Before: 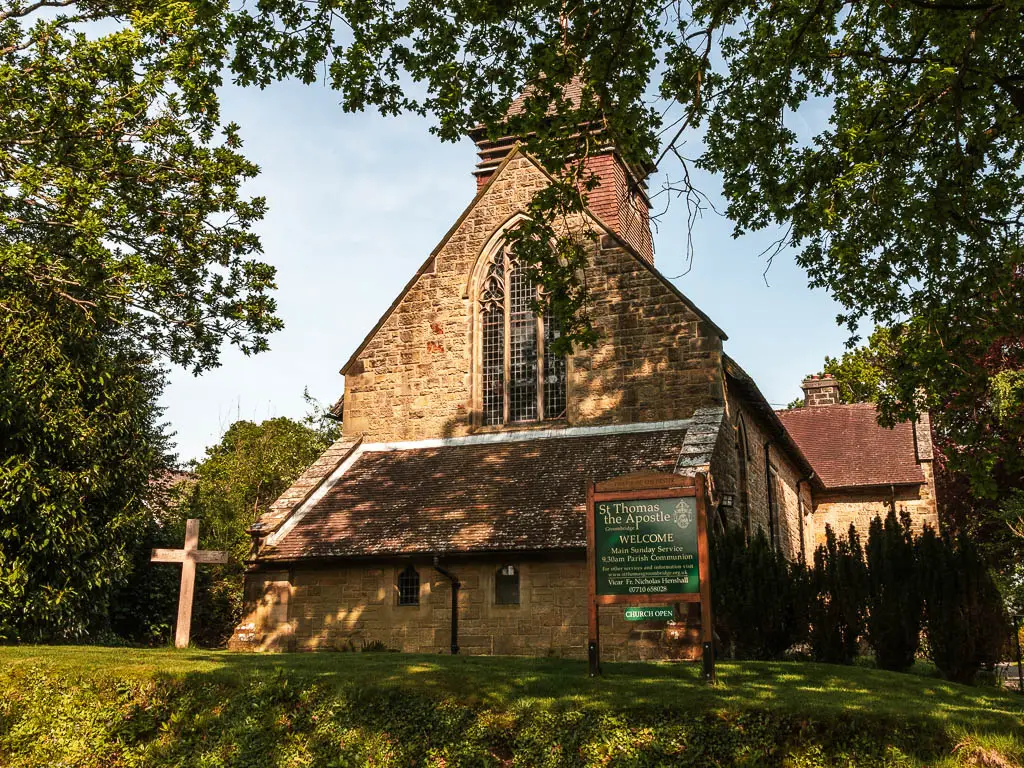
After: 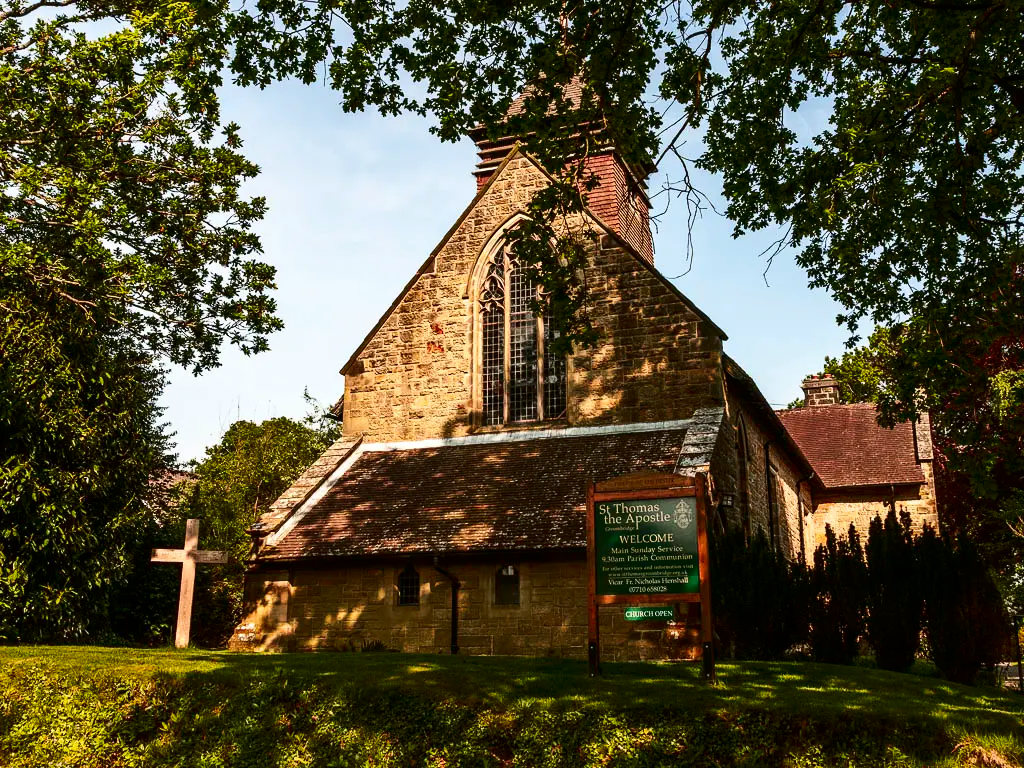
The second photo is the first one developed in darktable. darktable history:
contrast brightness saturation: contrast 0.191, brightness -0.105, saturation 0.213
